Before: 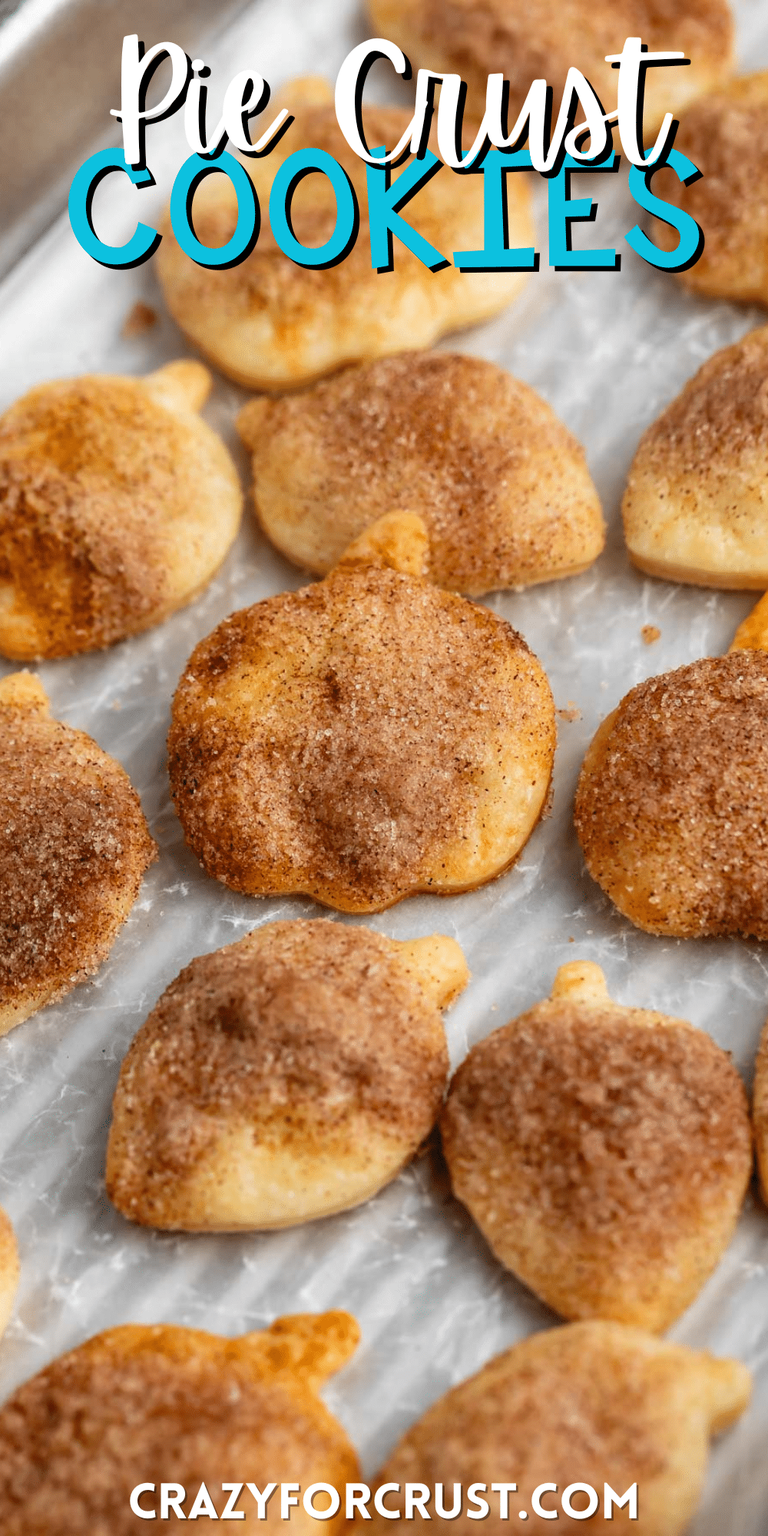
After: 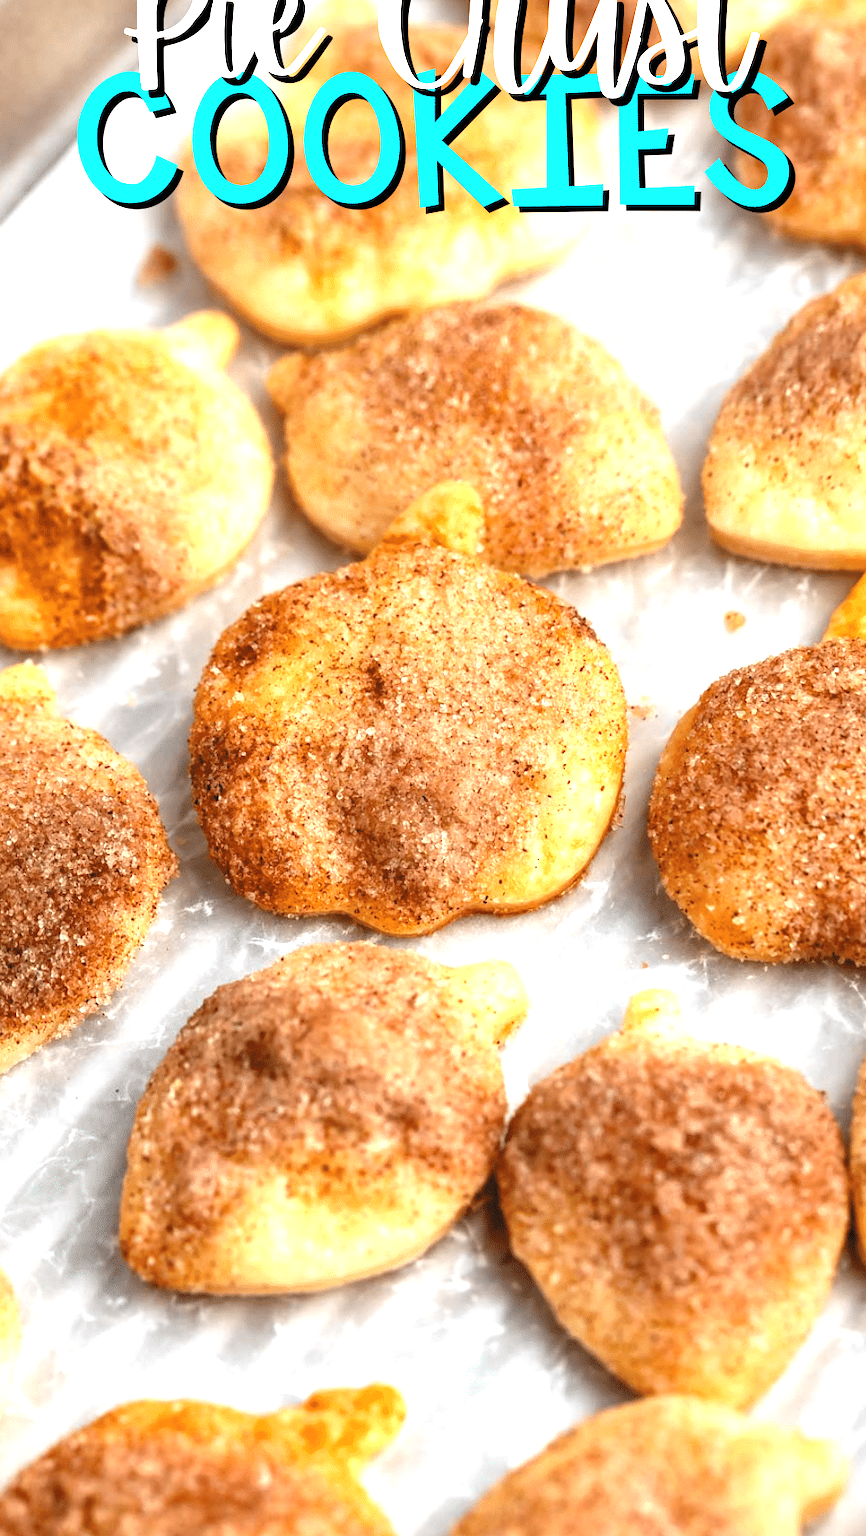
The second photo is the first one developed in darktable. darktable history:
exposure: black level correction 0, exposure 1.105 EV, compensate highlight preservation false
crop and rotate: top 5.518%, bottom 5.869%
